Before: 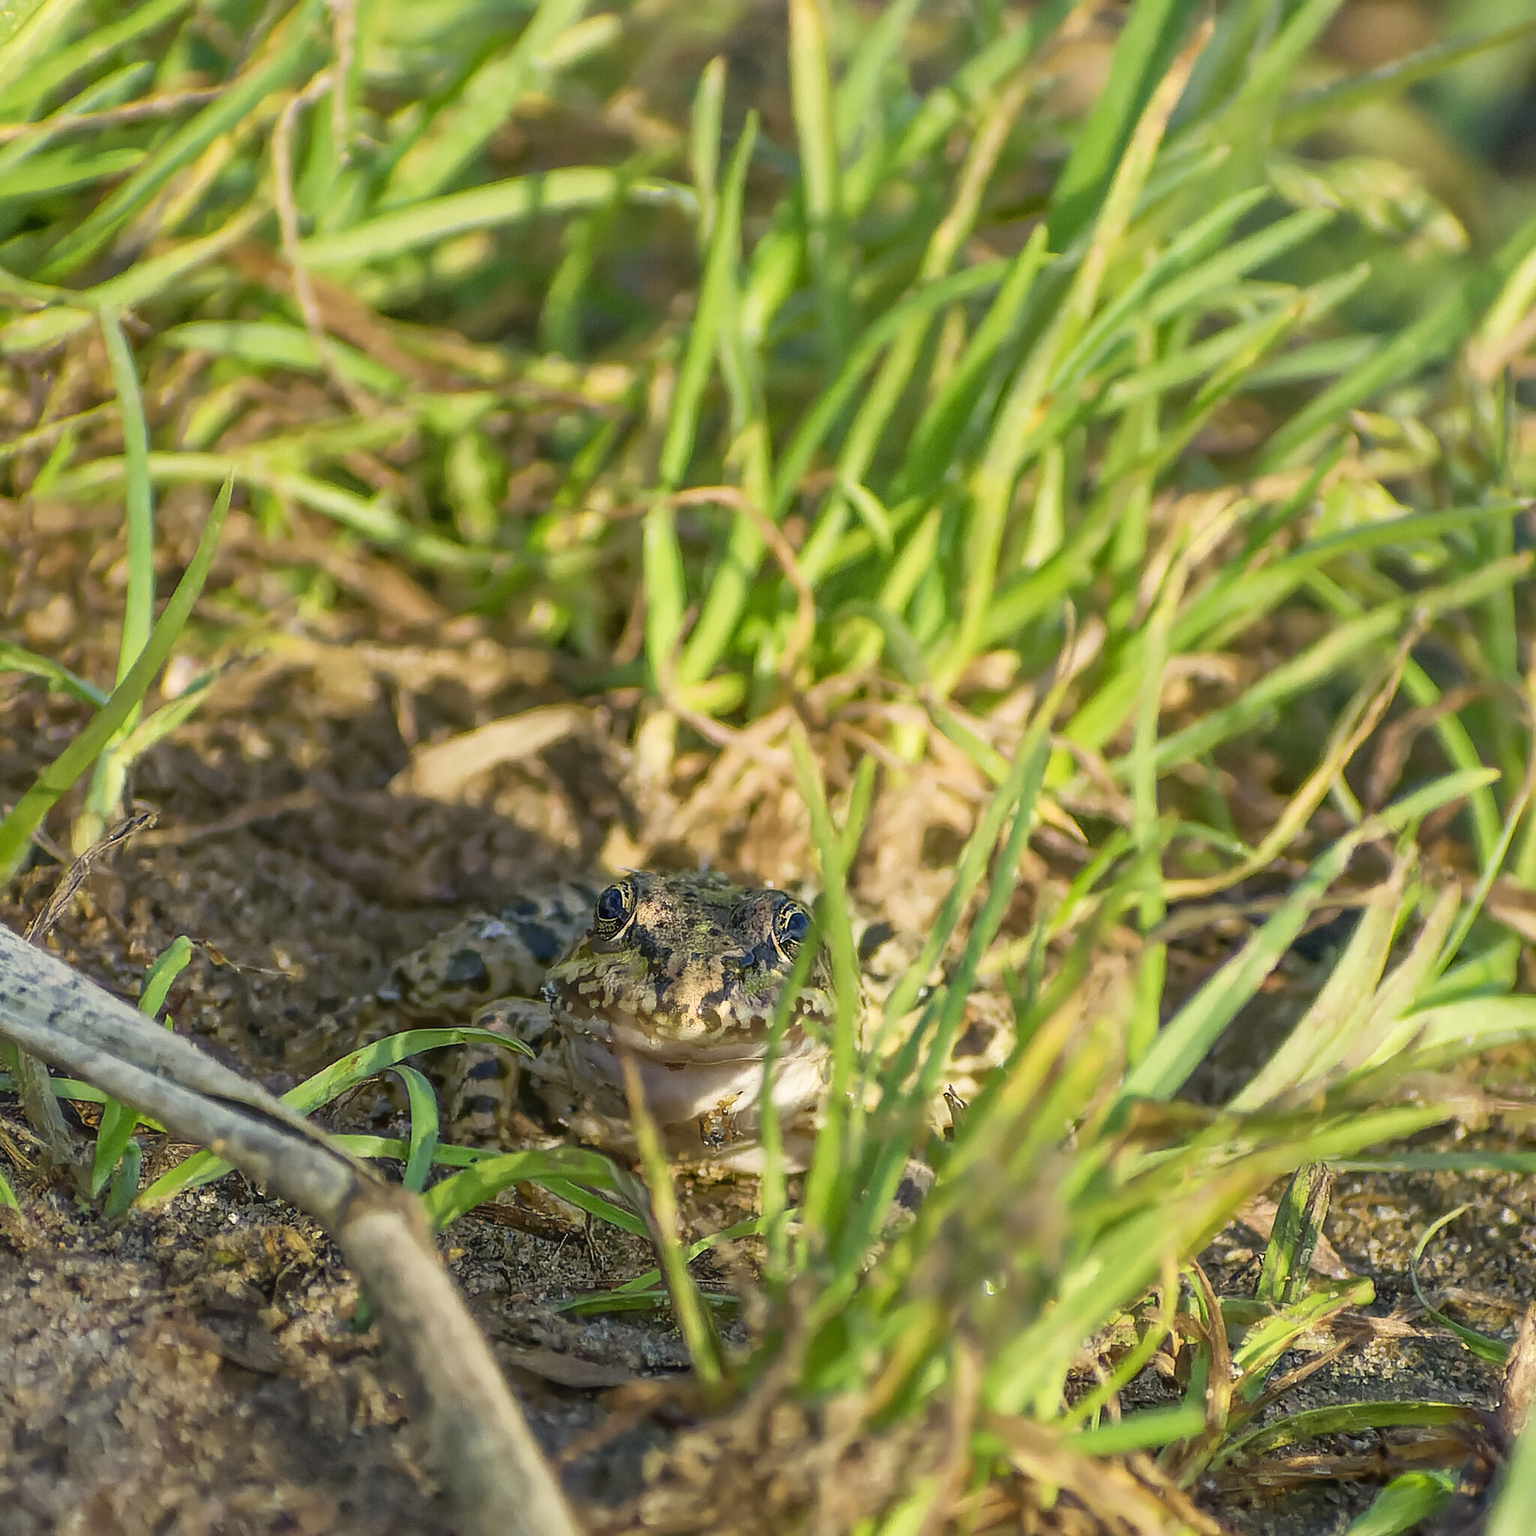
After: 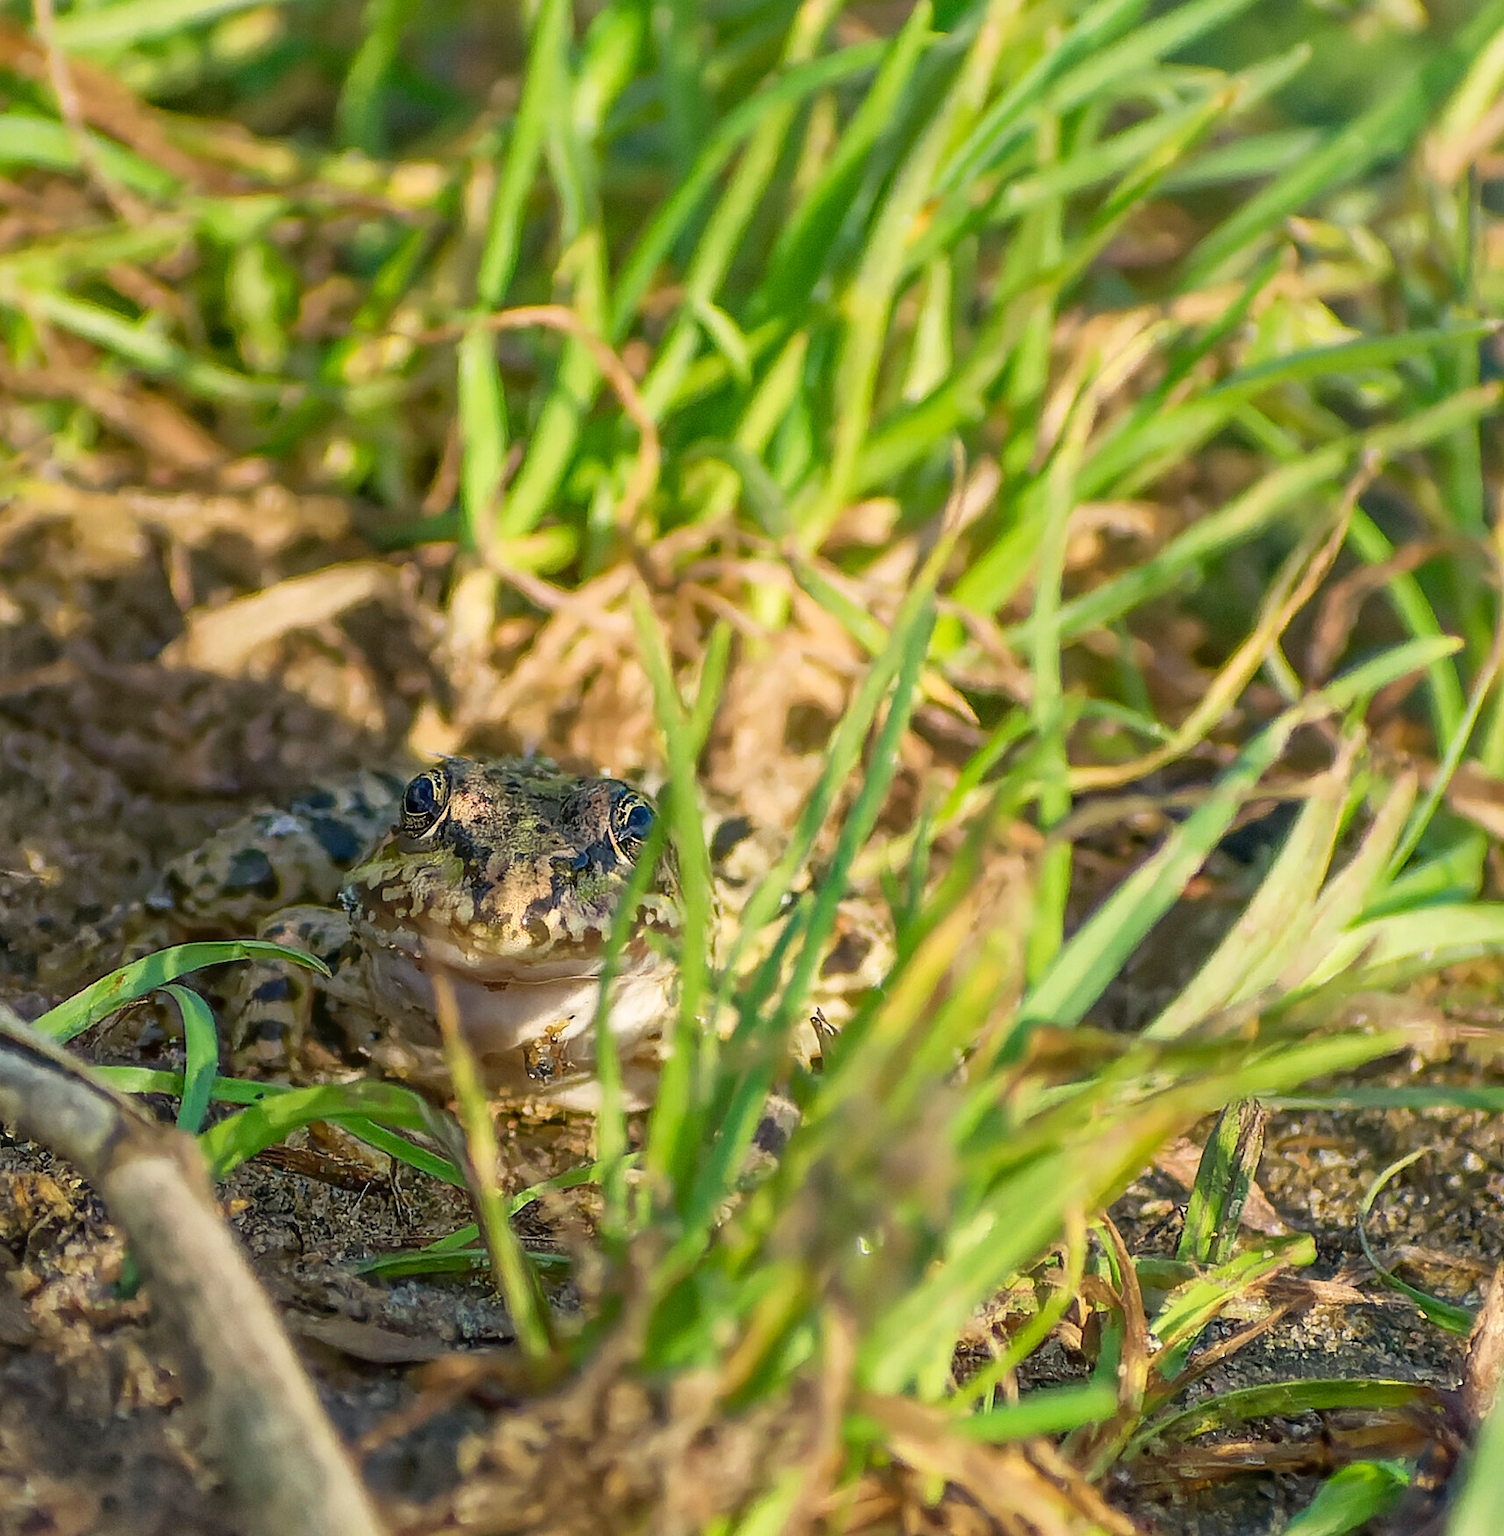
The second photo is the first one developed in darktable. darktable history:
crop: left 16.496%, top 14.741%
